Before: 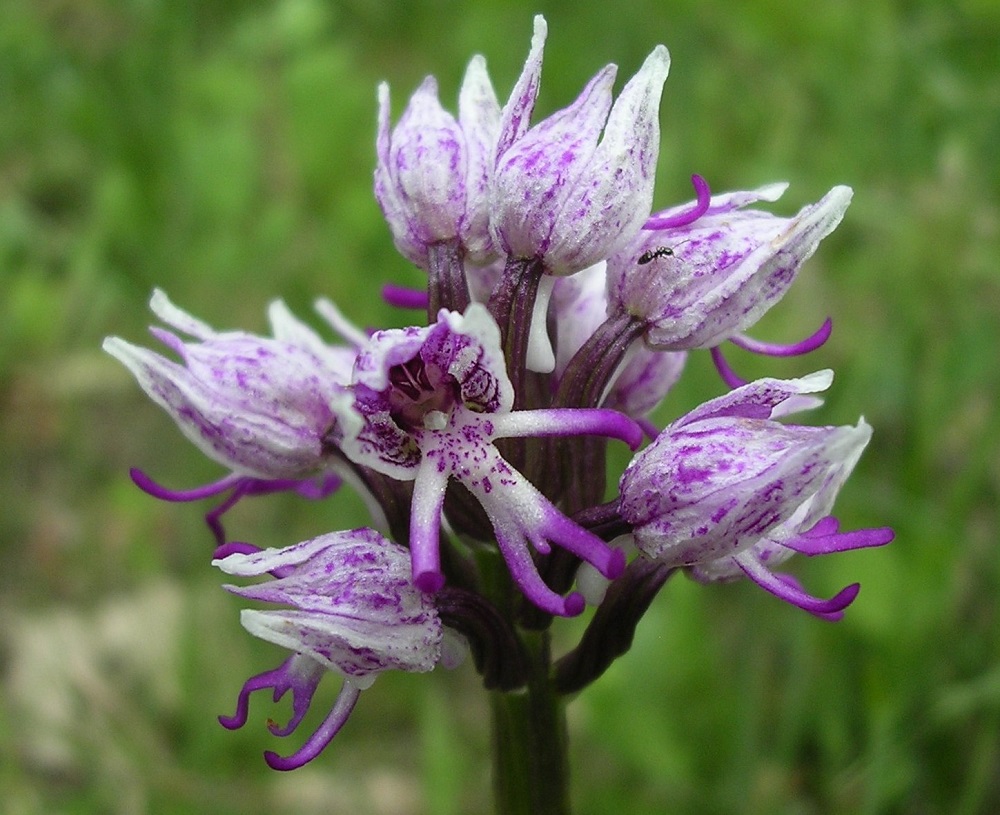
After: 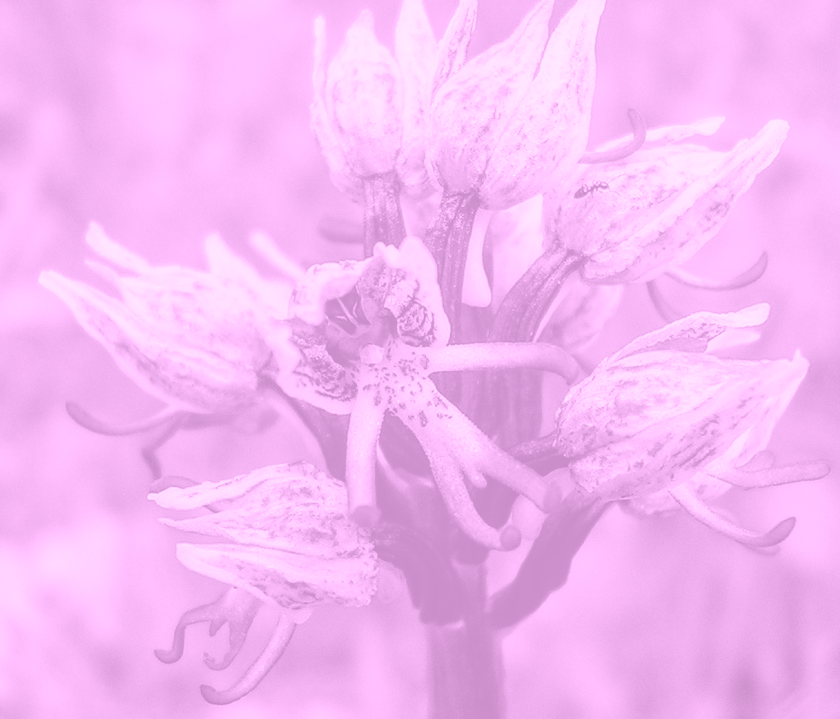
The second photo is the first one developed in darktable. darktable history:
local contrast: highlights 61%, detail 143%, midtone range 0.428
crop: left 6.446%, top 8.188%, right 9.538%, bottom 3.548%
contrast equalizer: y [[0.5 ×6], [0.5 ×6], [0.5, 0.5, 0.501, 0.545, 0.707, 0.863], [0 ×6], [0 ×6]]
colorize: hue 331.2°, saturation 75%, source mix 30.28%, lightness 70.52%, version 1
filmic rgb: middle gray luminance 18.42%, black relative exposure -11.45 EV, white relative exposure 2.55 EV, threshold 6 EV, target black luminance 0%, hardness 8.41, latitude 99%, contrast 1.084, shadows ↔ highlights balance 0.505%, add noise in highlights 0, preserve chrominance max RGB, color science v3 (2019), use custom middle-gray values true, iterations of high-quality reconstruction 0, contrast in highlights soft, enable highlight reconstruction true
